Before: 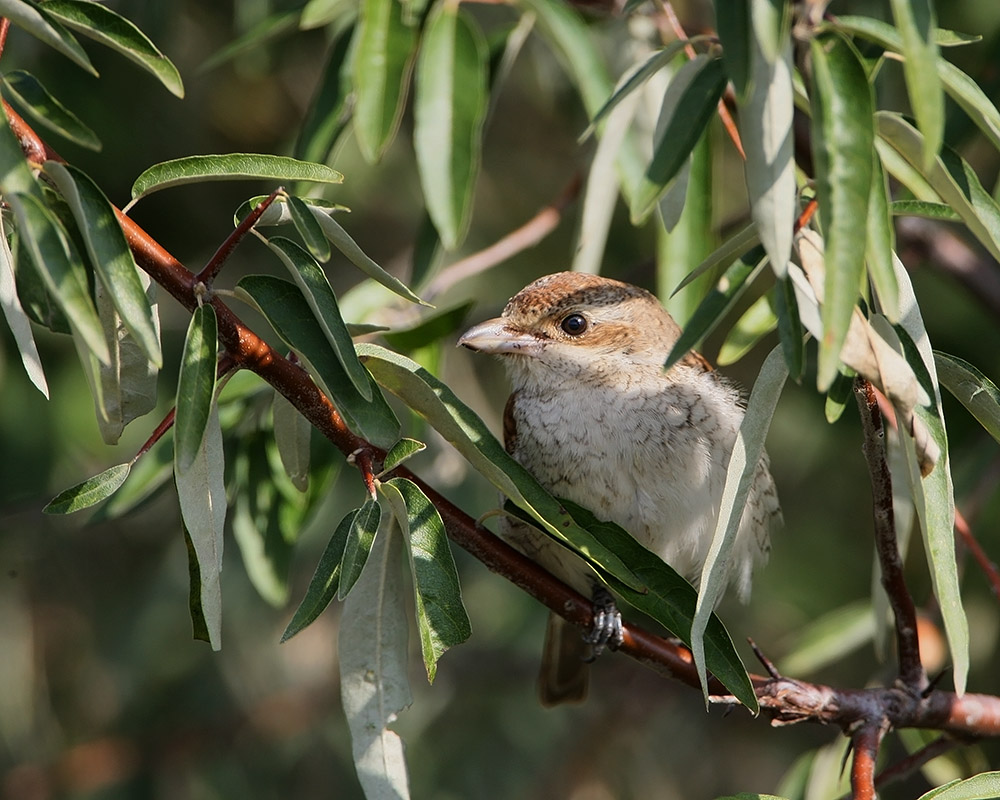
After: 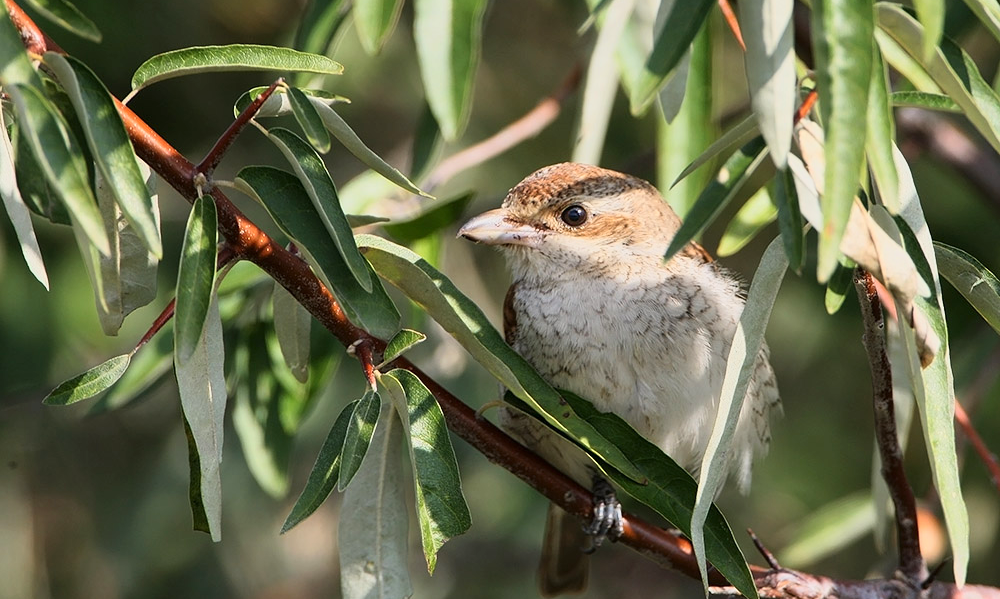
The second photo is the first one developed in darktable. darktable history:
base curve: curves: ch0 [(0, 0) (0.088, 0.125) (0.176, 0.251) (0.354, 0.501) (0.613, 0.749) (1, 0.877)], preserve colors average RGB
crop: top 13.645%, bottom 11.375%
